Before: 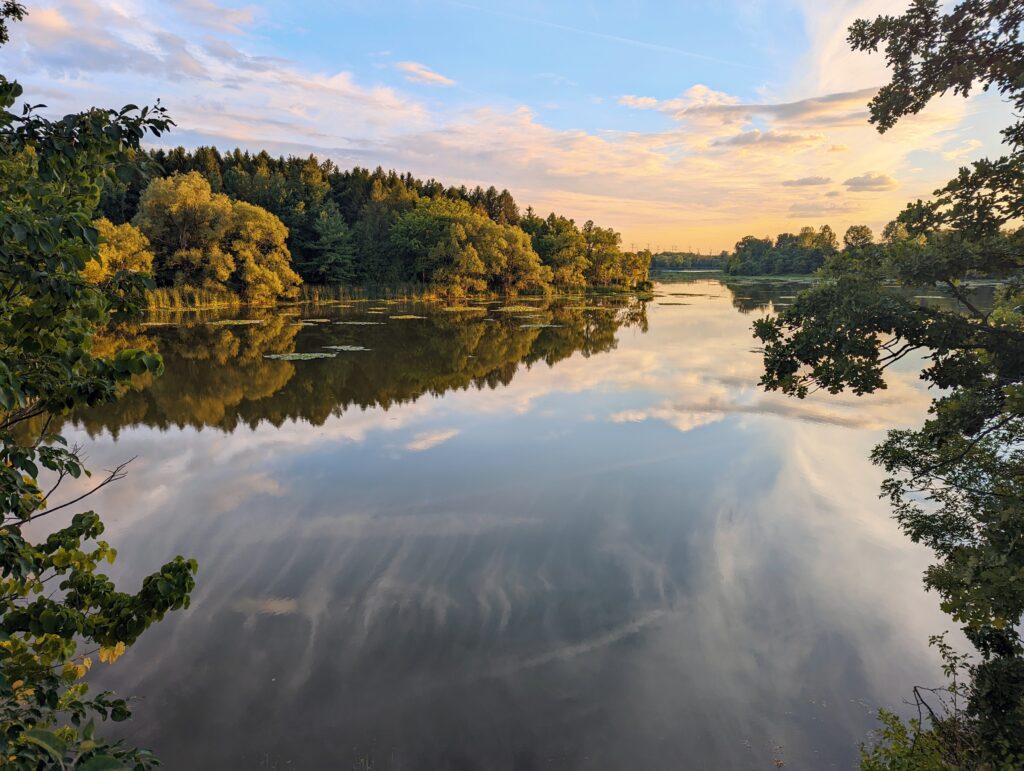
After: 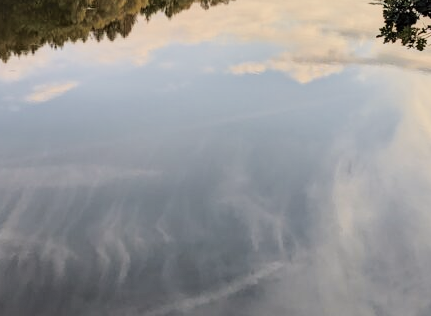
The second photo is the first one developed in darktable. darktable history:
tone curve: curves: ch0 [(0, 0) (0.739, 0.837) (1, 1)]; ch1 [(0, 0) (0.226, 0.261) (0.383, 0.397) (0.462, 0.473) (0.498, 0.502) (0.521, 0.52) (0.578, 0.57) (1, 1)]; ch2 [(0, 0) (0.438, 0.456) (0.5, 0.5) (0.547, 0.557) (0.597, 0.58) (0.629, 0.603) (1, 1)], color space Lab, independent channels, preserve colors none
crop: left 37.221%, top 45.169%, right 20.63%, bottom 13.777%
filmic rgb: black relative exposure -7.65 EV, white relative exposure 4.56 EV, hardness 3.61
white balance: red 1, blue 1
shadows and highlights: soften with gaussian
